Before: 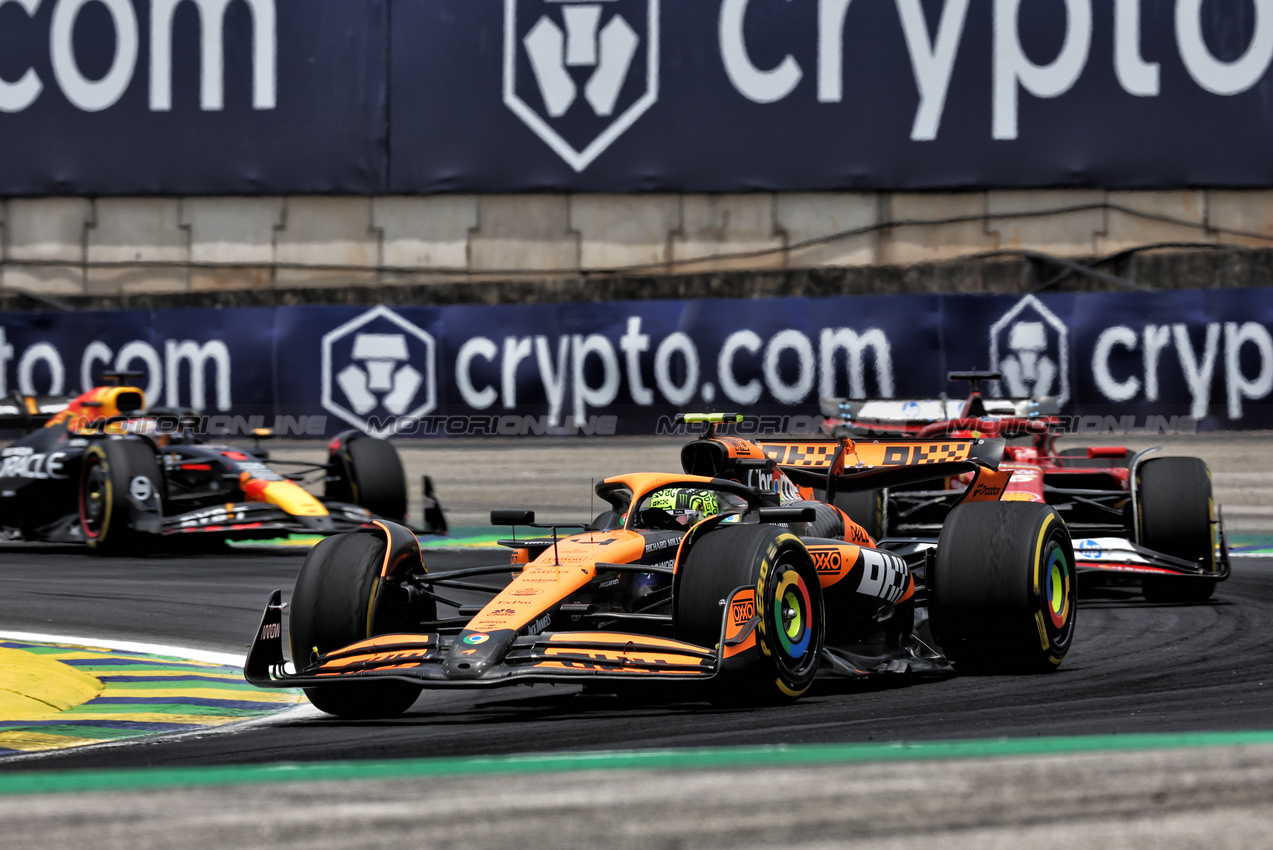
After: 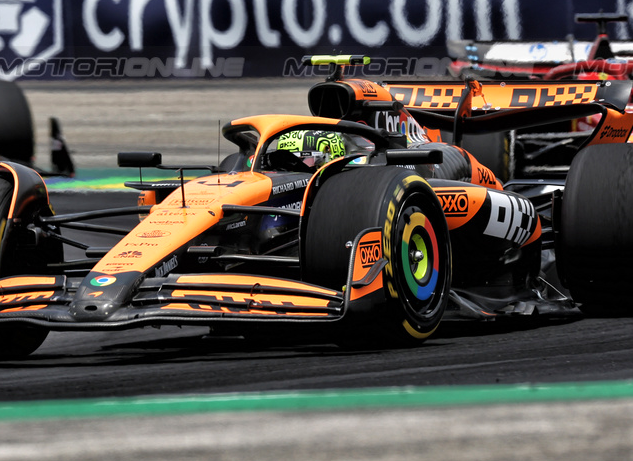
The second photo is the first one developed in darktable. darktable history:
crop: left 29.324%, top 42.176%, right 20.881%, bottom 3.496%
exposure: exposure 0.126 EV, compensate exposure bias true, compensate highlight preservation false
